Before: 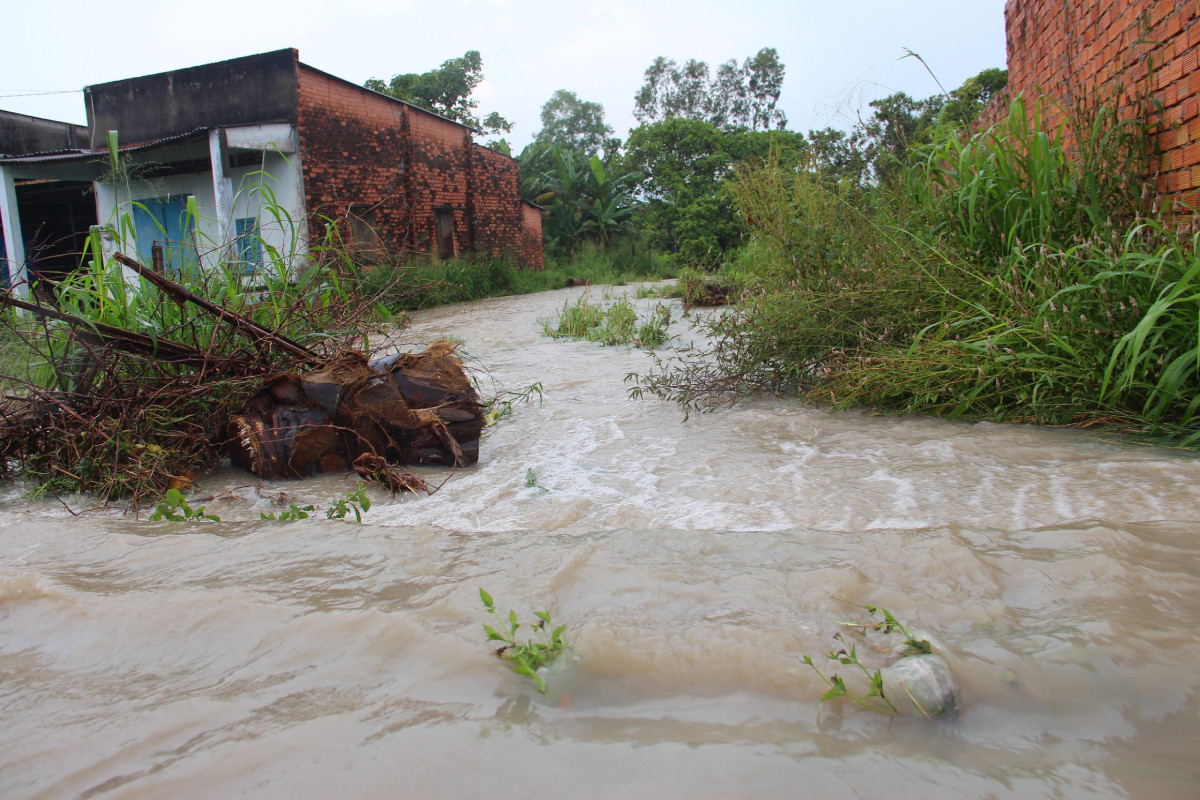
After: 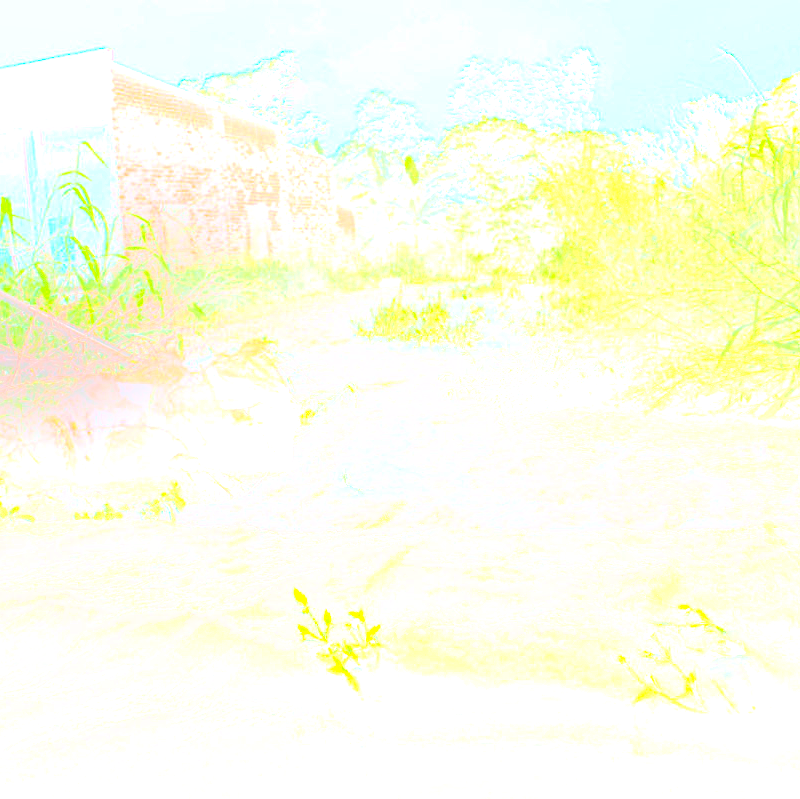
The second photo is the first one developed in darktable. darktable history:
shadows and highlights: low approximation 0.01, soften with gaussian
crop and rotate: left 15.546%, right 17.787%
bloom: size 25%, threshold 5%, strength 90%
haze removal: strength 0.29, distance 0.25, compatibility mode true, adaptive false
exposure: black level correction -0.003, exposure 0.04 EV, compensate highlight preservation false
rotate and perspective: automatic cropping off
color balance rgb: linear chroma grading › shadows -10%, linear chroma grading › global chroma 20%, perceptual saturation grading › global saturation 15%, perceptual brilliance grading › global brilliance 30%, perceptual brilliance grading › highlights 12%, perceptual brilliance grading › mid-tones 24%, global vibrance 20%
